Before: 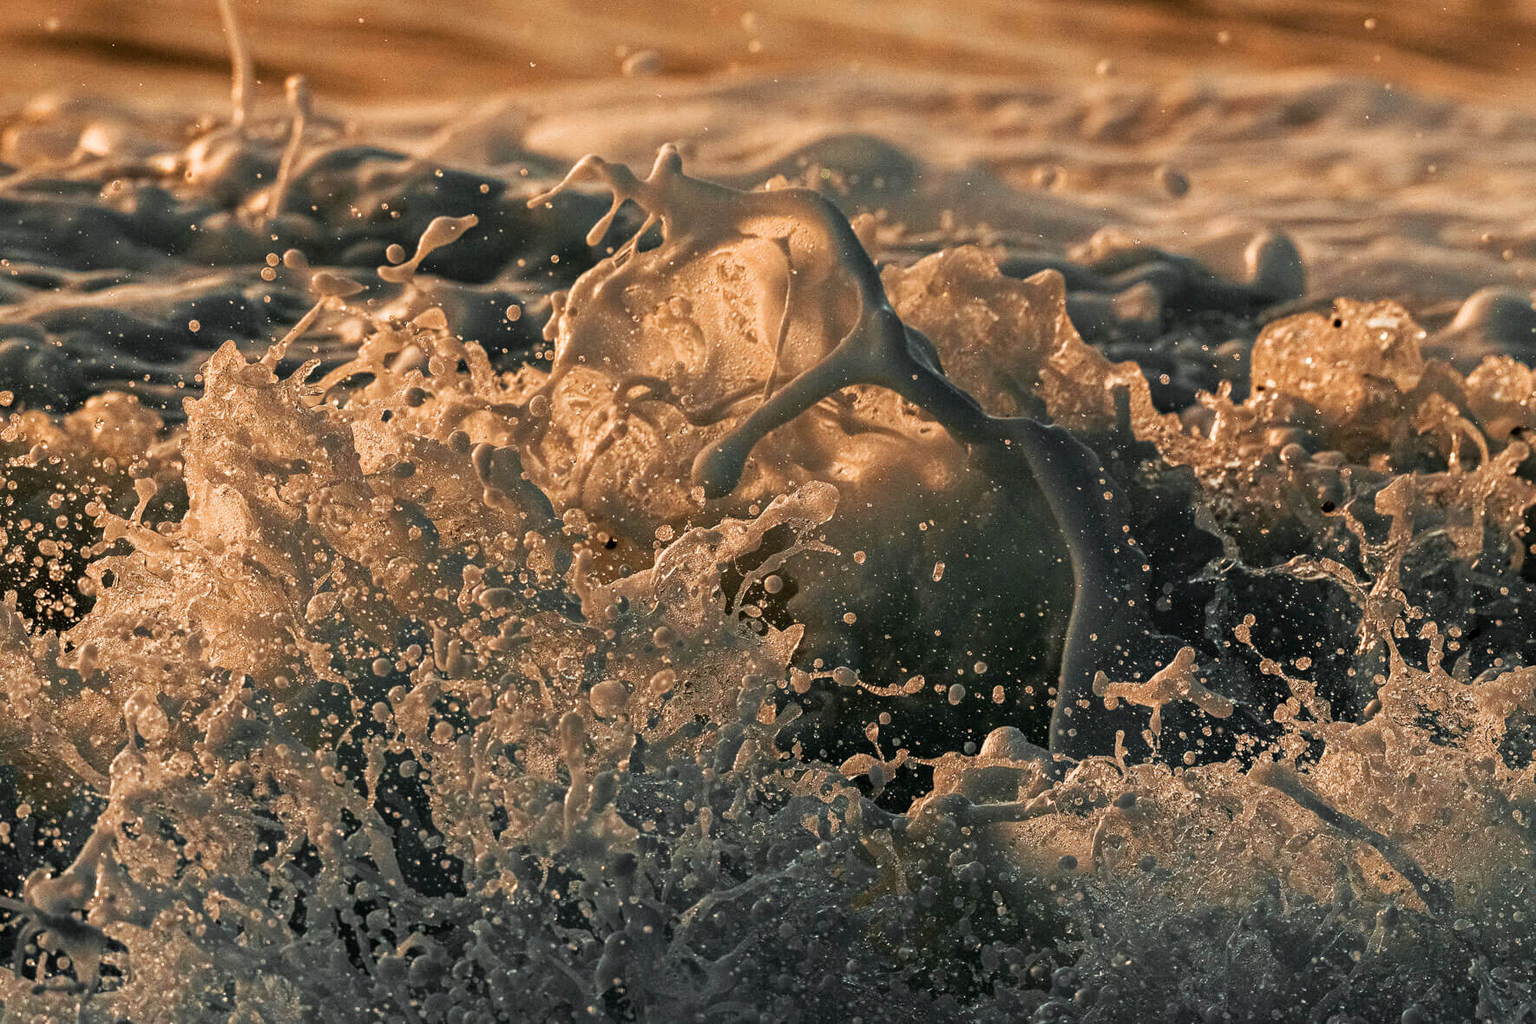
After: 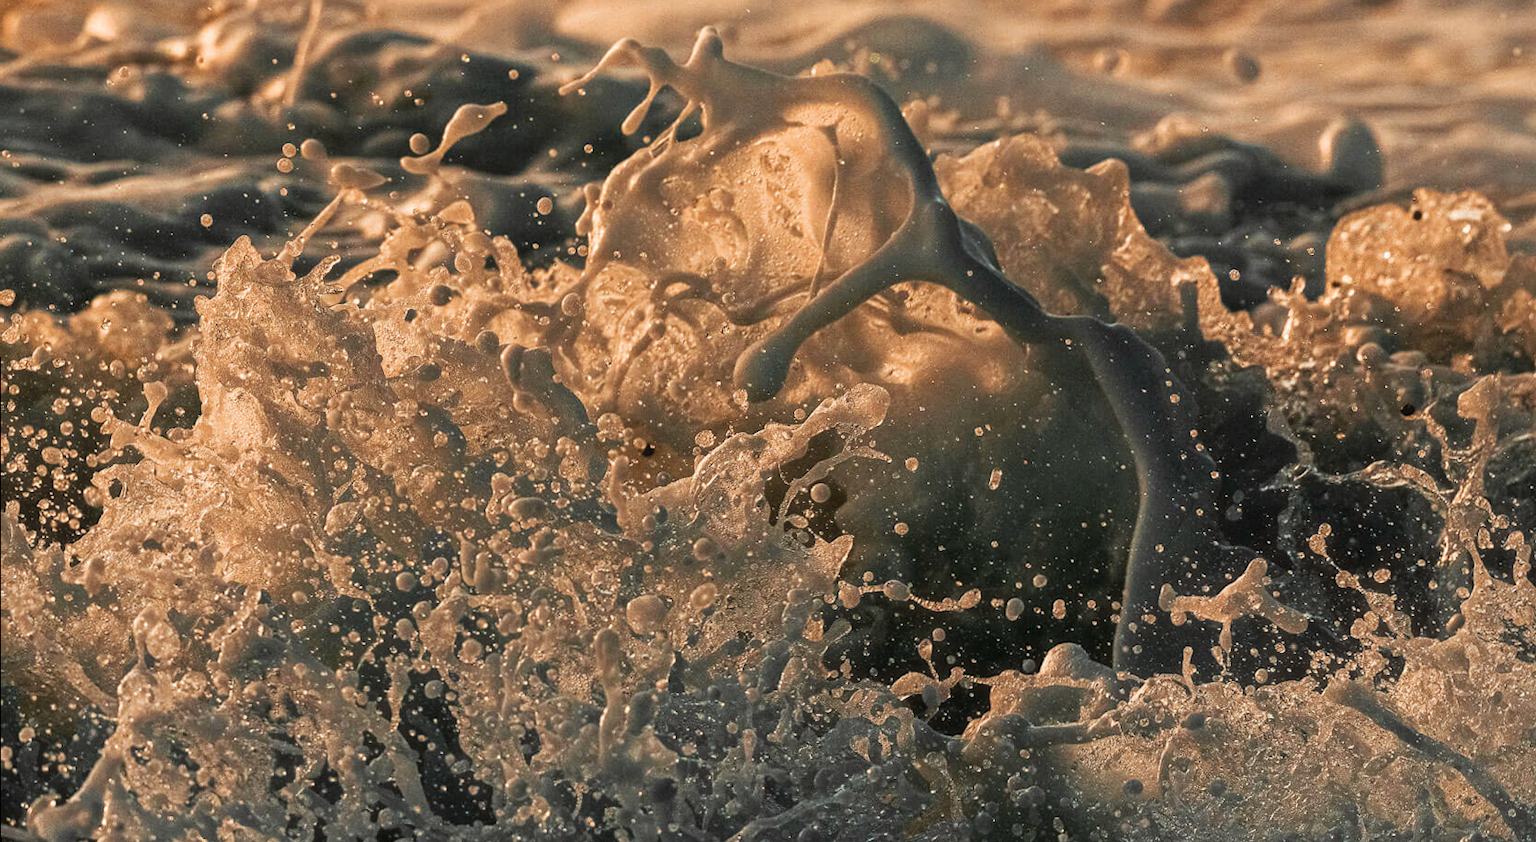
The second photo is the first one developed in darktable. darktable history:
crop and rotate: angle 0.109°, top 11.804%, right 5.711%, bottom 10.683%
haze removal: strength -0.053, compatibility mode true, adaptive false
